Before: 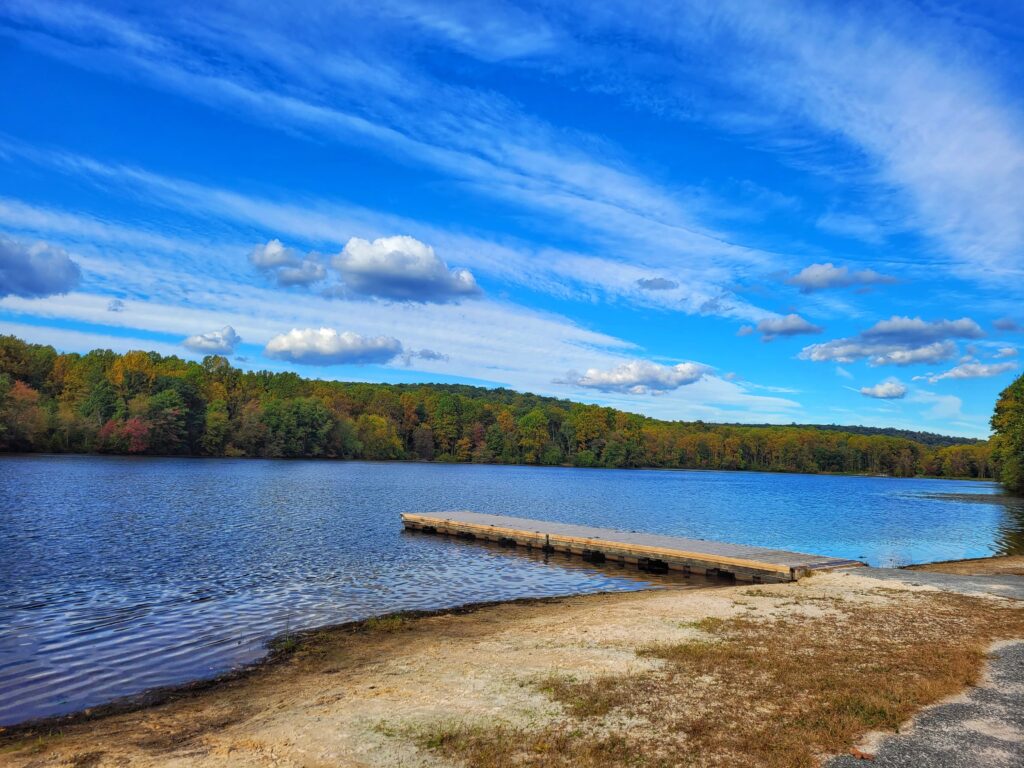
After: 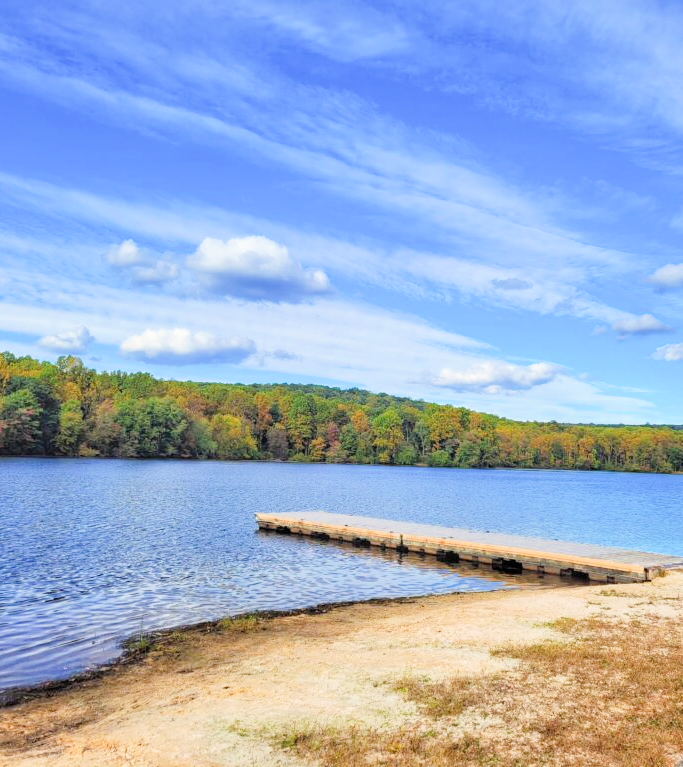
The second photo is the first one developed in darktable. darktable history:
crop and rotate: left 14.355%, right 18.928%
exposure: black level correction 0, exposure 1.689 EV, compensate exposure bias true, compensate highlight preservation false
filmic rgb: black relative exposure -7.65 EV, white relative exposure 4.56 EV, hardness 3.61
